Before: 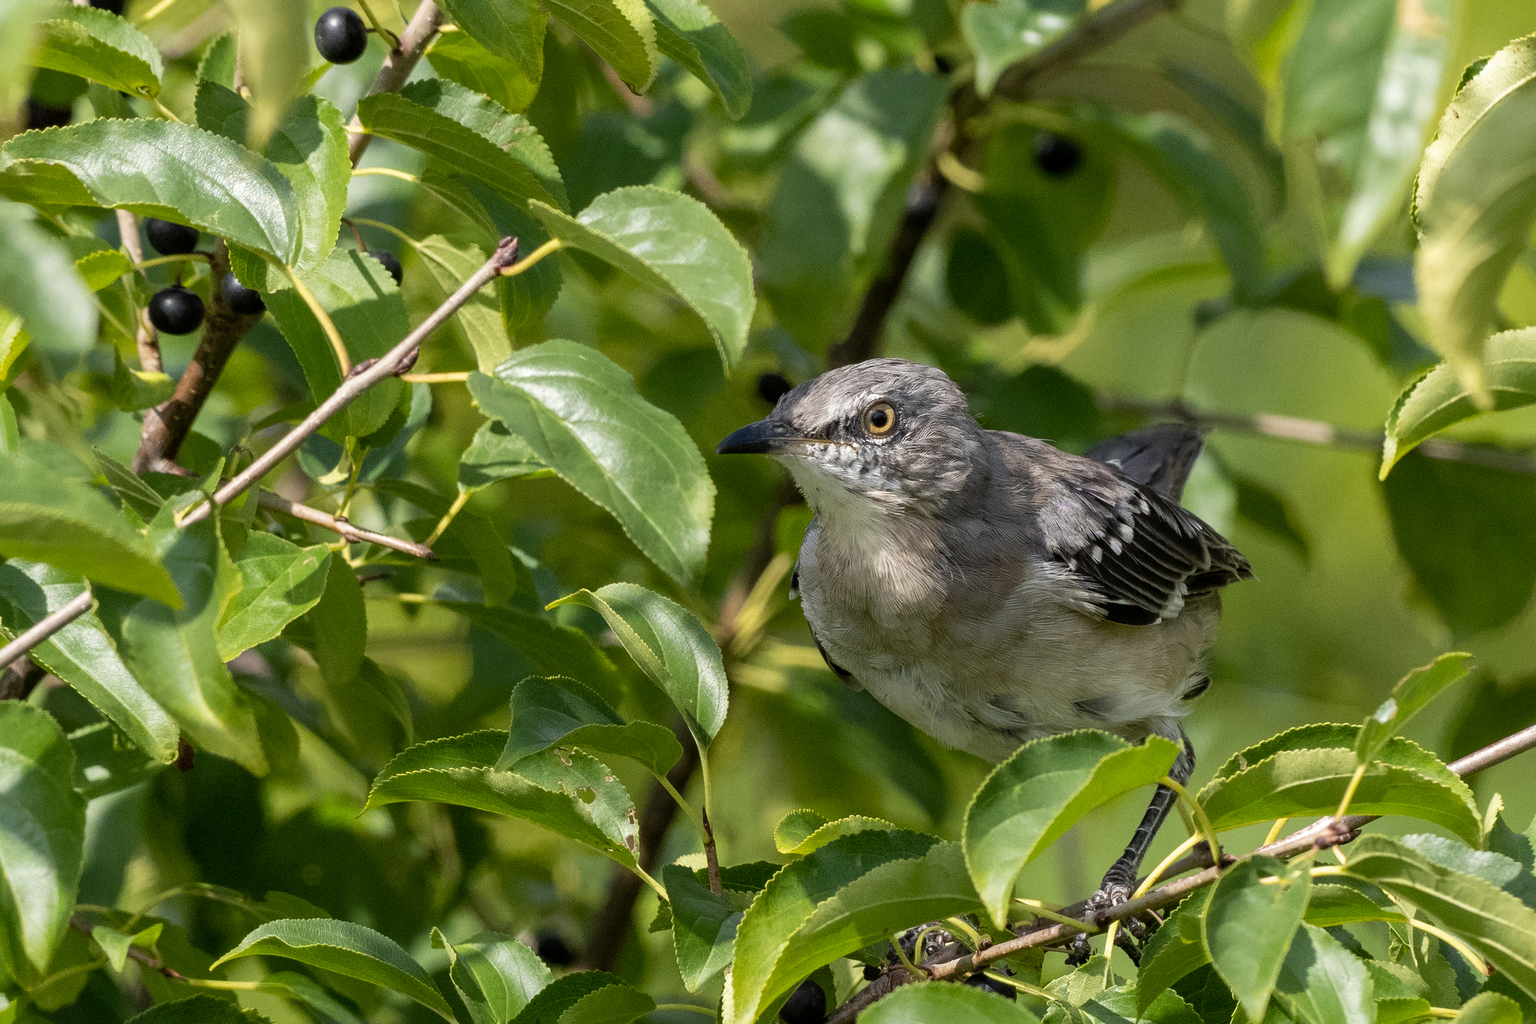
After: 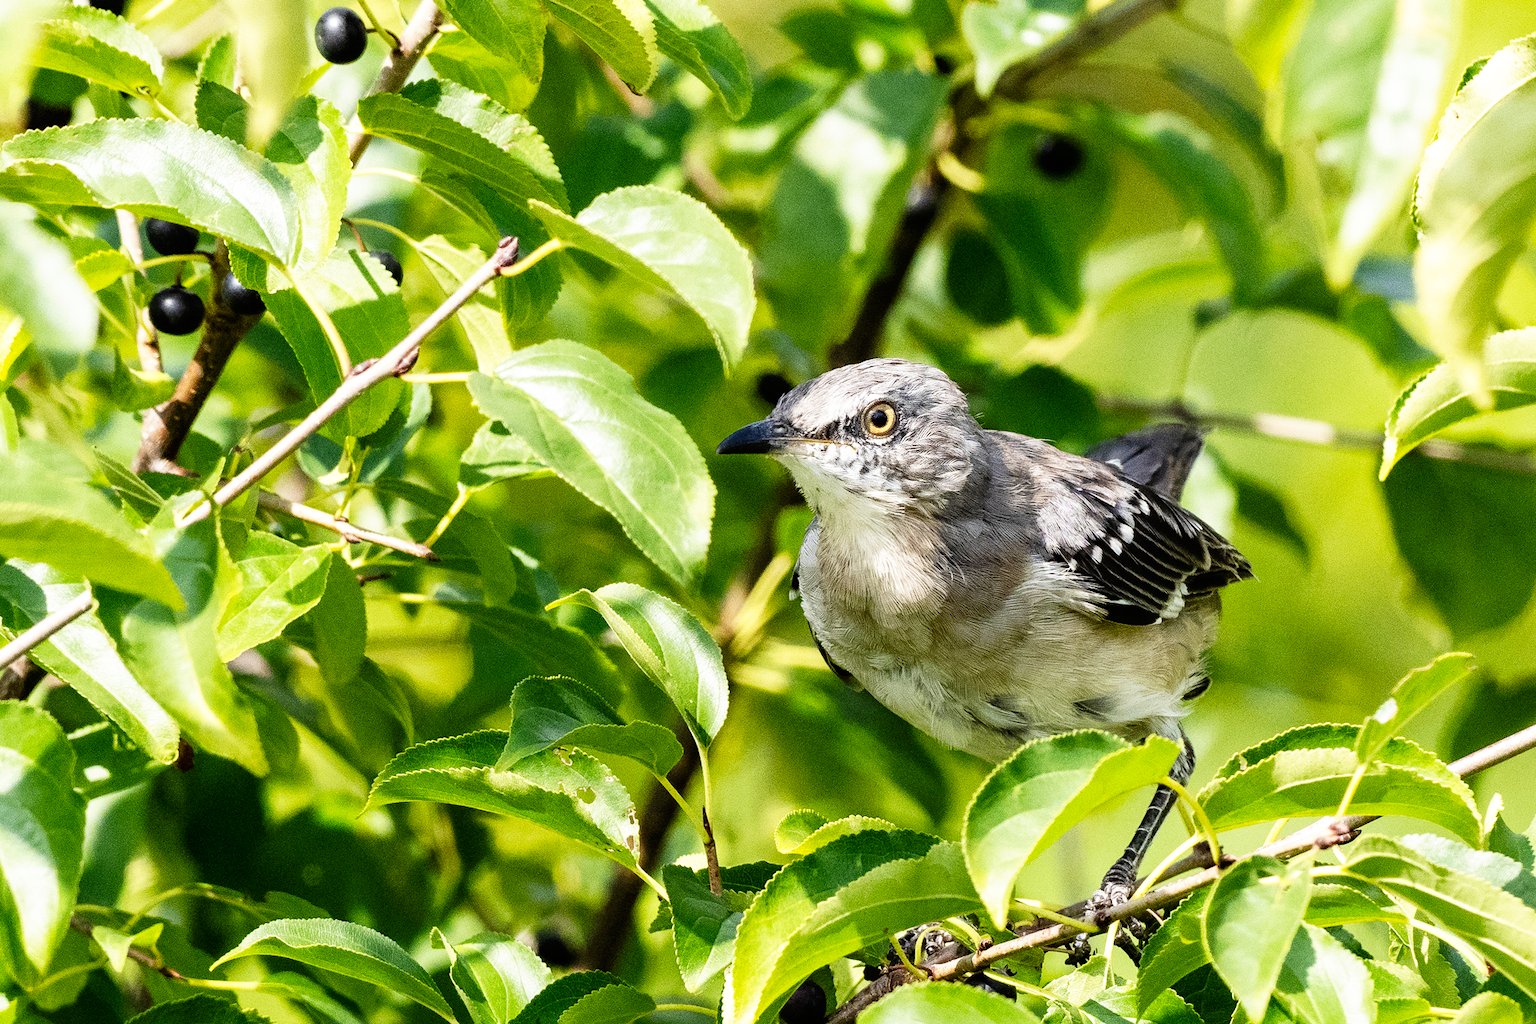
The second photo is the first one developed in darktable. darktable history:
shadows and highlights: radius 334.93, shadows 63.48, highlights 6.06, compress 87.7%, highlights color adjustment 39.73%, soften with gaussian
base curve: curves: ch0 [(0, 0) (0.007, 0.004) (0.027, 0.03) (0.046, 0.07) (0.207, 0.54) (0.442, 0.872) (0.673, 0.972) (1, 1)], preserve colors none
